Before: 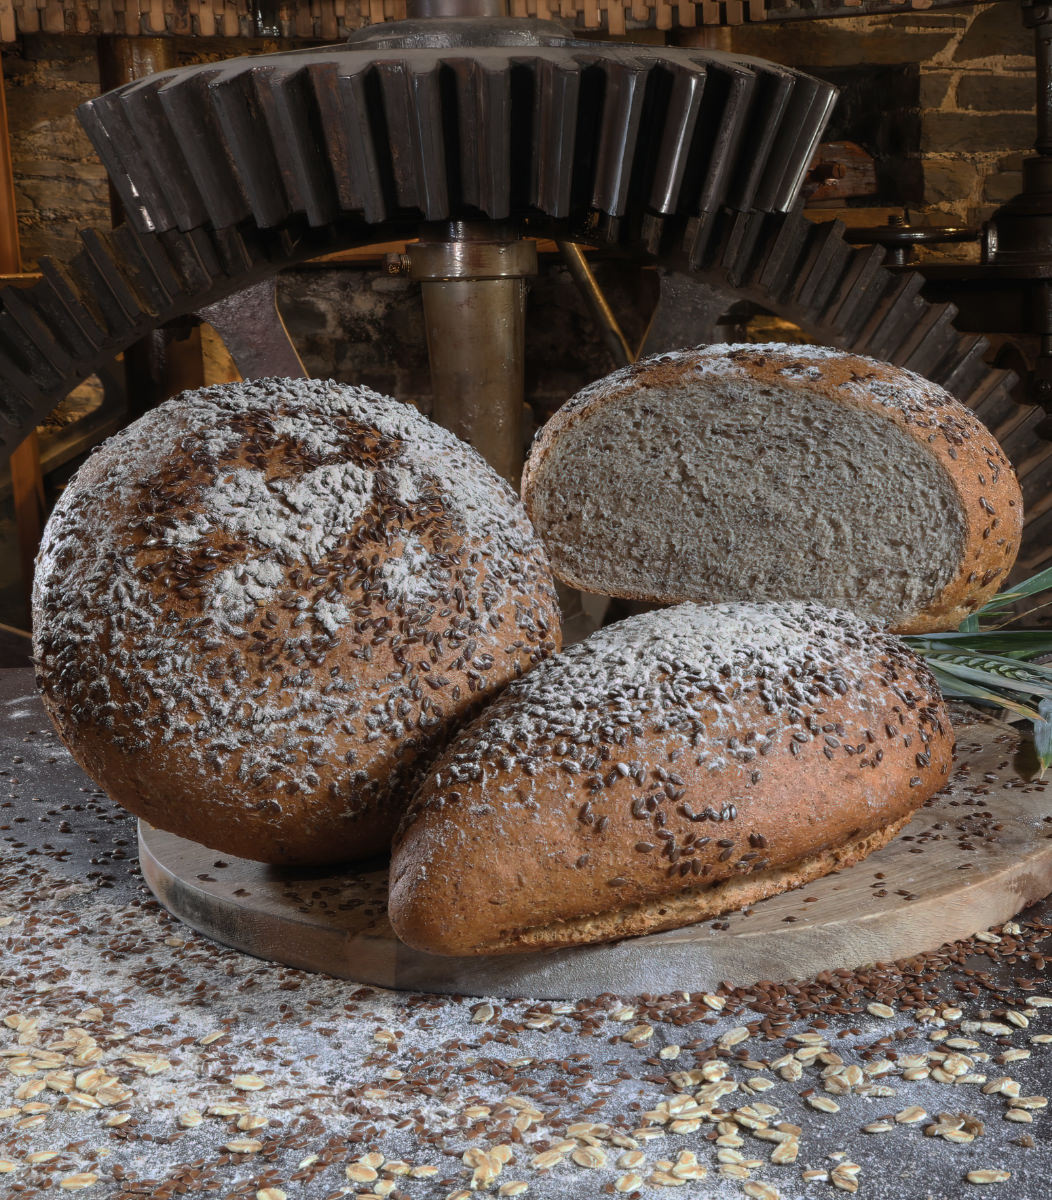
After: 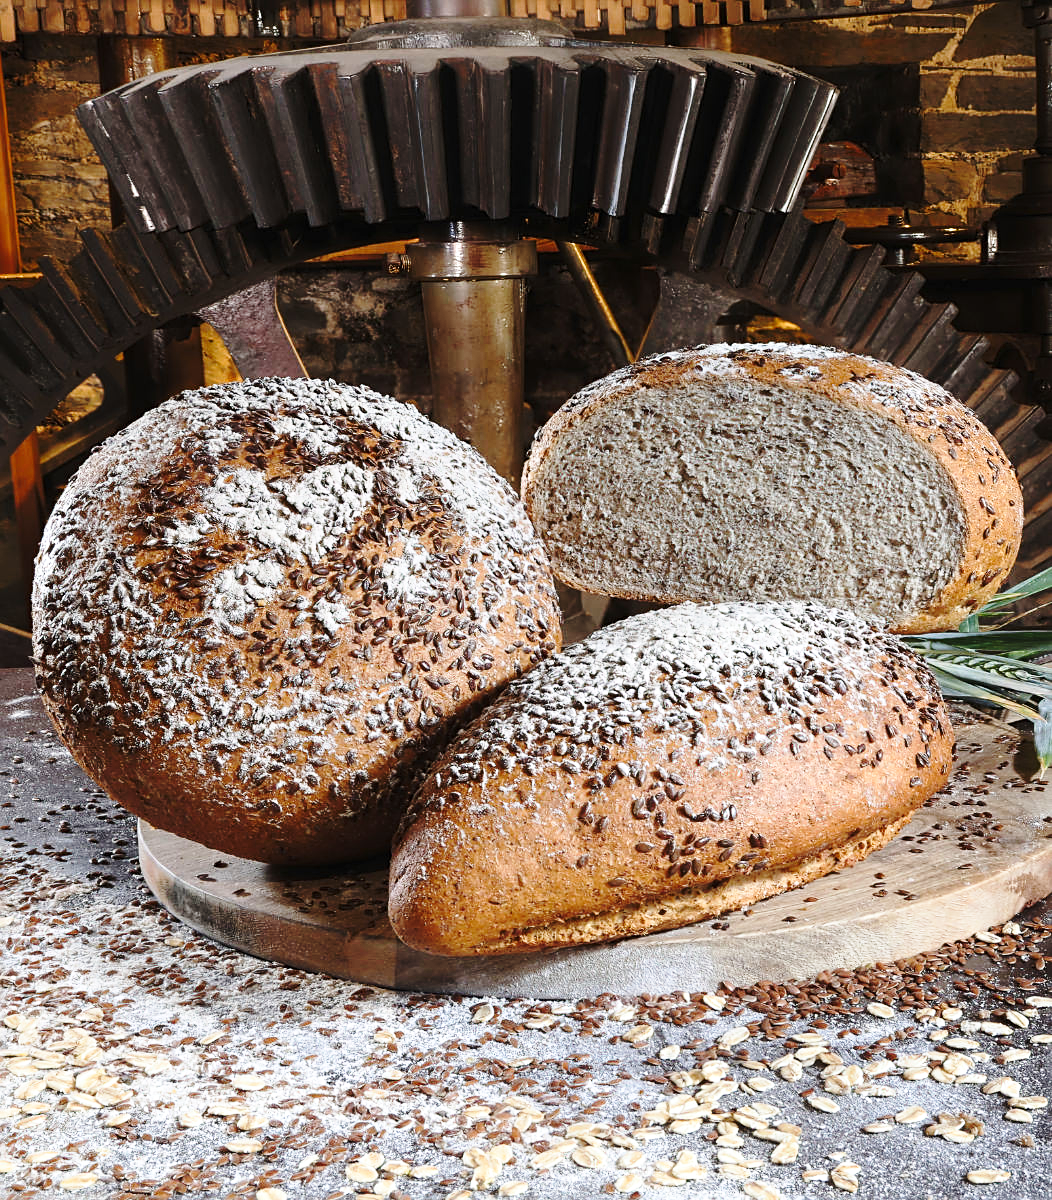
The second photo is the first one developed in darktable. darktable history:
base curve: curves: ch0 [(0, 0) (0.032, 0.037) (0.105, 0.228) (0.435, 0.76) (0.856, 0.983) (1, 1)], preserve colors none
color balance rgb: perceptual saturation grading › global saturation 0.114%, perceptual brilliance grading › global brilliance 9.223%
sharpen: on, module defaults
